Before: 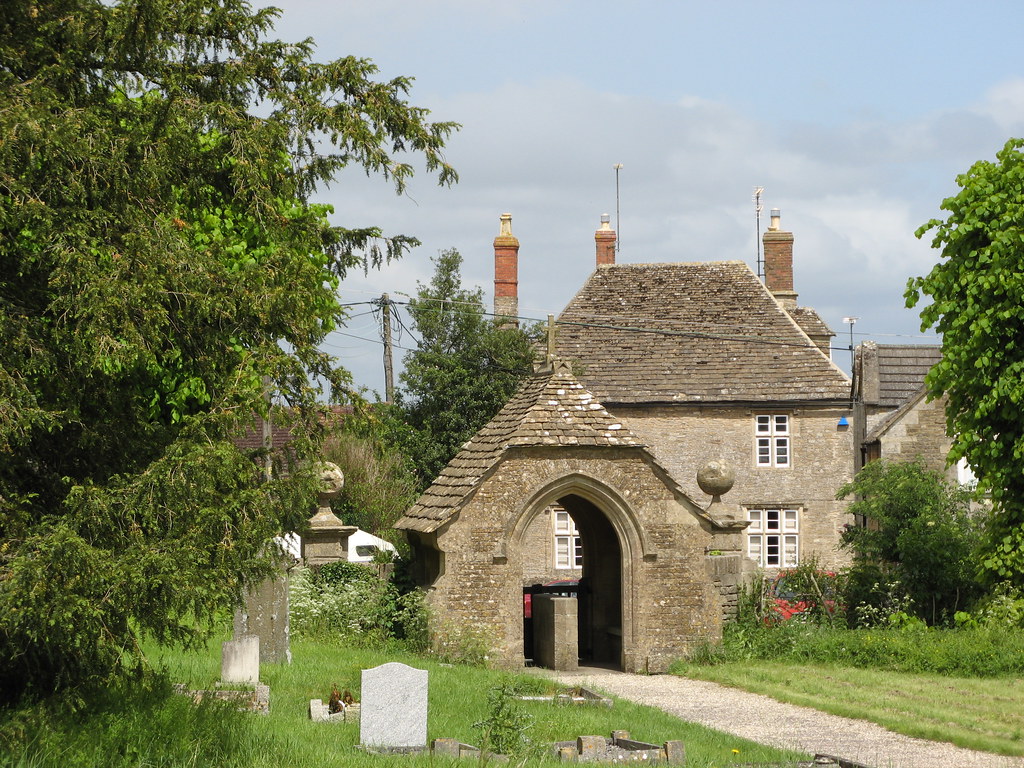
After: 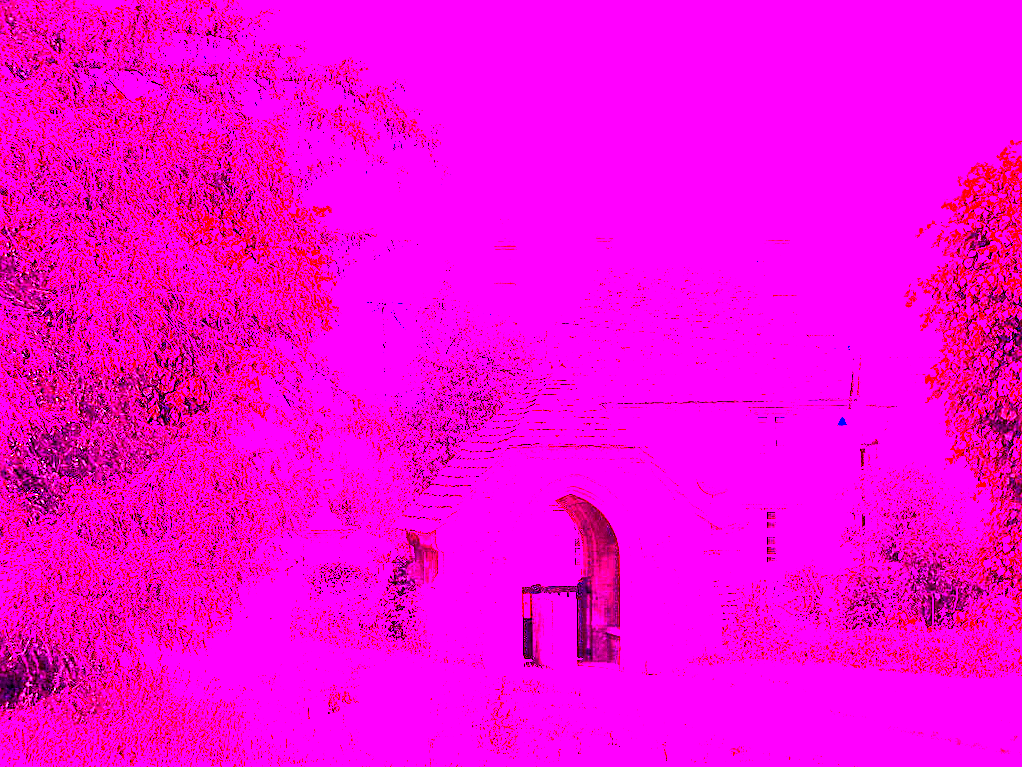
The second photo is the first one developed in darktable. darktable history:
shadows and highlights: radius 121.13, shadows 21.4, white point adjustment -9.72, highlights -14.39, soften with gaussian
white balance: red 8, blue 8
exposure: black level correction 0.011, exposure 1.088 EV, compensate exposure bias true, compensate highlight preservation false
base curve: curves: ch0 [(0, 0) (0.235, 0.266) (0.503, 0.496) (0.786, 0.72) (1, 1)]
levels: levels [0, 0.492, 0.984]
tone equalizer: -8 EV -0.417 EV, -7 EV -0.389 EV, -6 EV -0.333 EV, -5 EV -0.222 EV, -3 EV 0.222 EV, -2 EV 0.333 EV, -1 EV 0.389 EV, +0 EV 0.417 EV, edges refinement/feathering 500, mask exposure compensation -1.25 EV, preserve details no
crop and rotate: left 0.126%
sharpen: on, module defaults
